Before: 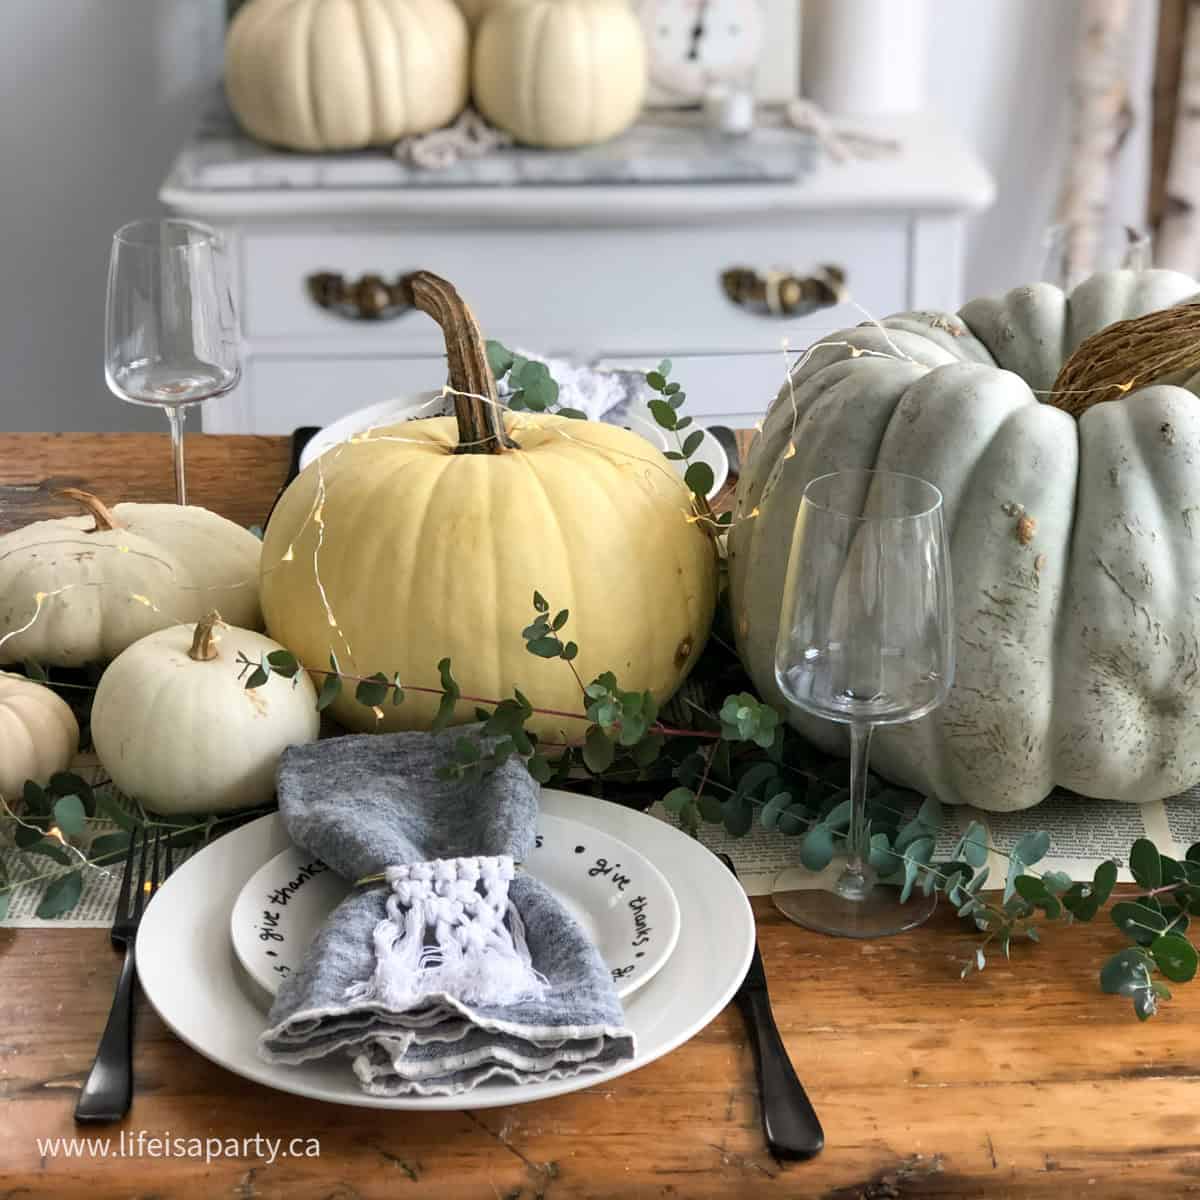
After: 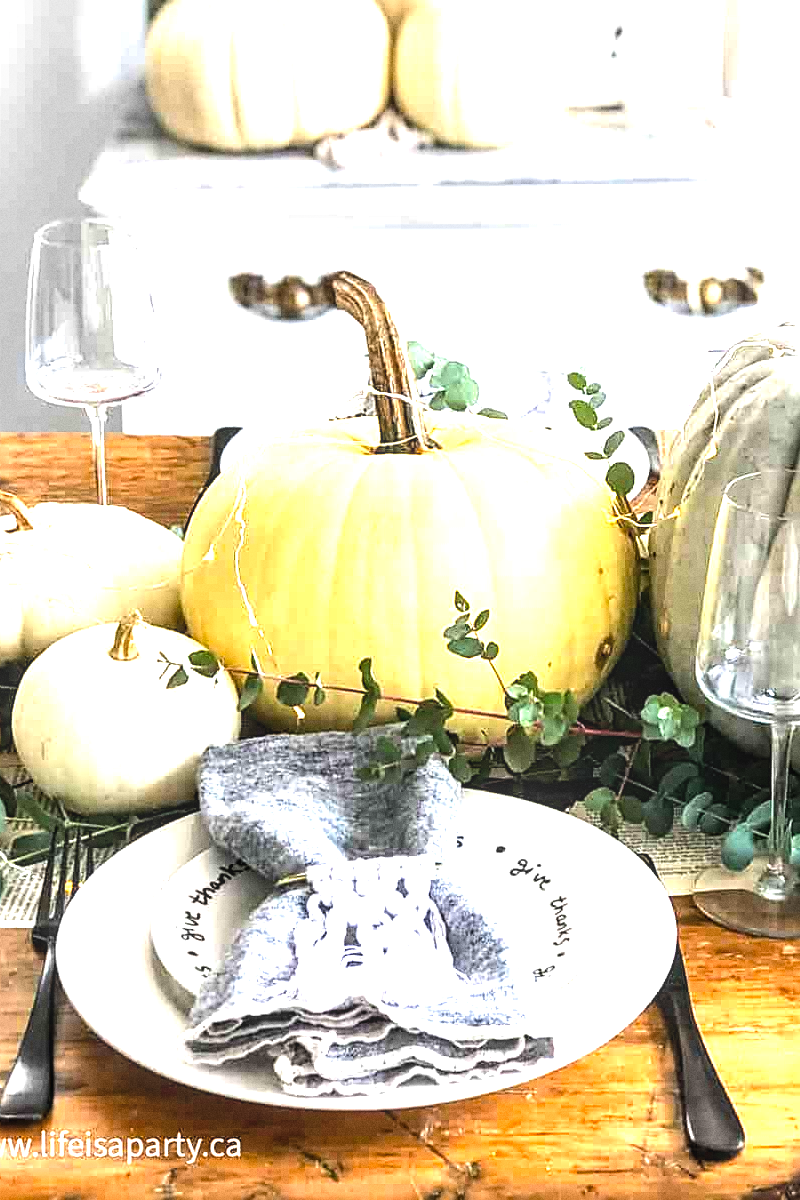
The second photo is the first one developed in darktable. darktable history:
tone equalizer: -8 EV -0.75 EV, -7 EV -0.7 EV, -6 EV -0.6 EV, -5 EV -0.4 EV, -3 EV 0.4 EV, -2 EV 0.6 EV, -1 EV 0.7 EV, +0 EV 0.75 EV, edges refinement/feathering 500, mask exposure compensation -1.57 EV, preserve details no
local contrast: on, module defaults
crop and rotate: left 6.617%, right 26.717%
color balance rgb: linear chroma grading › global chroma 10%, perceptual saturation grading › global saturation 5%, perceptual brilliance grading › global brilliance 4%, global vibrance 7%, saturation formula JzAzBz (2021)
exposure: exposure 1.2 EV, compensate highlight preservation false
sharpen: on, module defaults
grain: coarseness 0.09 ISO
